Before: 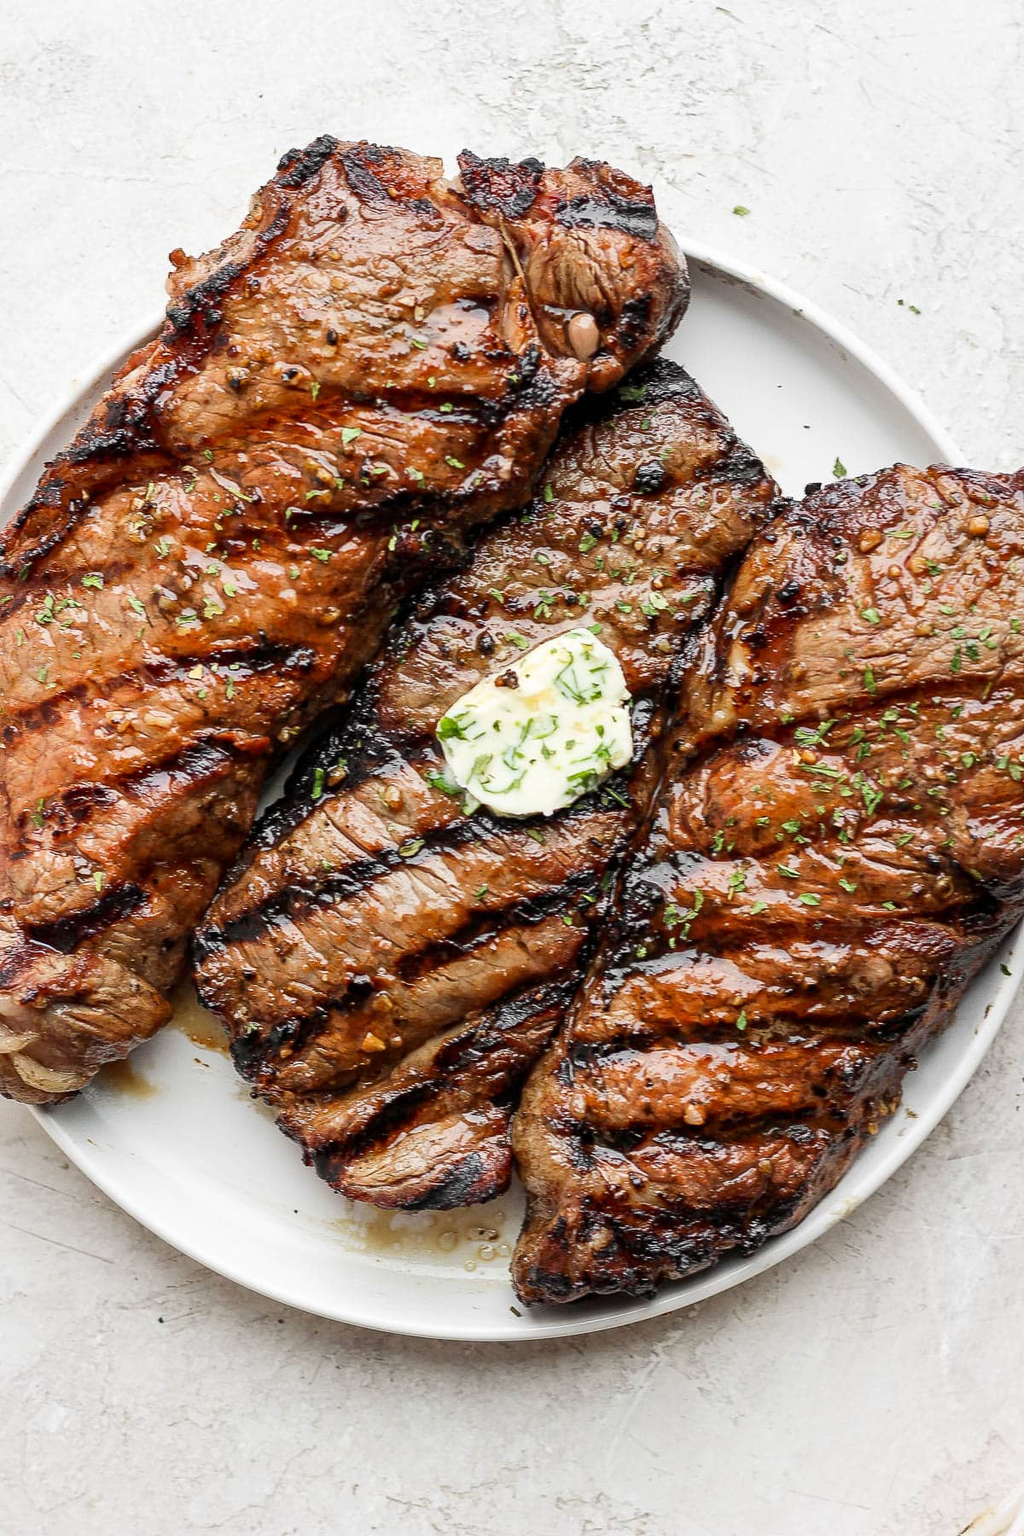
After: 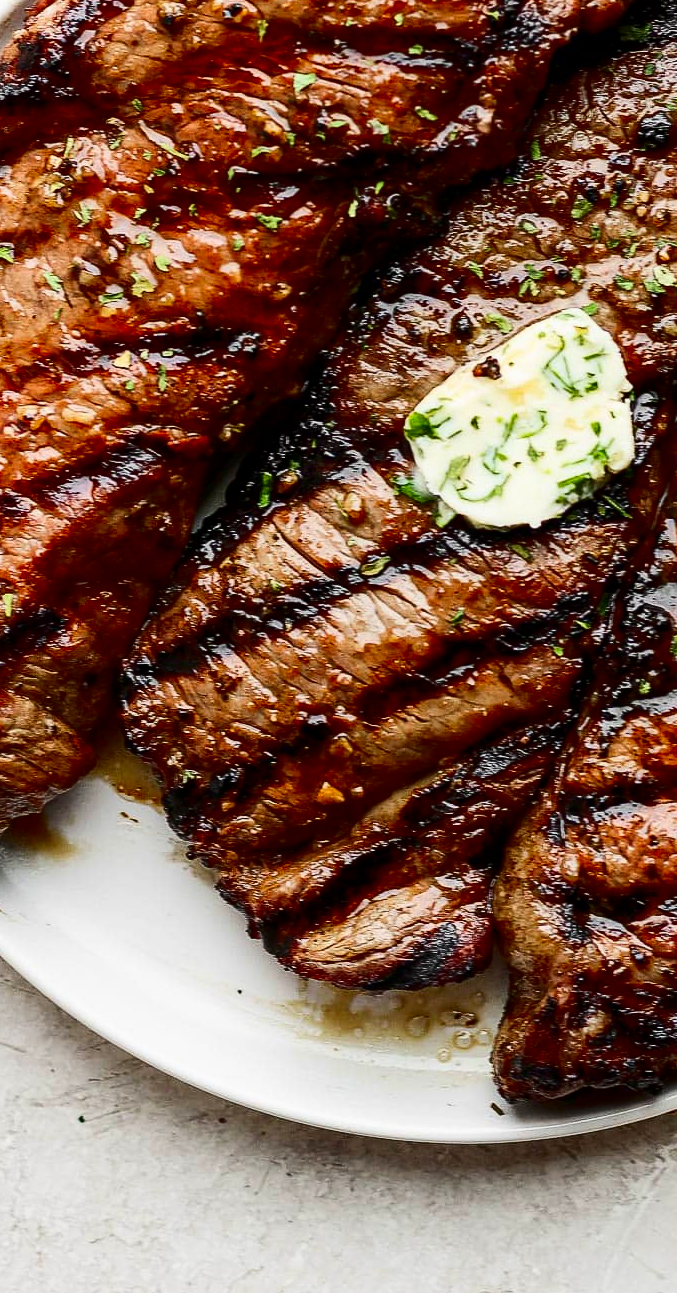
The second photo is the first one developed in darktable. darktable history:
crop: left 8.935%, top 23.791%, right 34.612%, bottom 4.376%
exposure: exposure -0.056 EV, compensate exposure bias true, compensate highlight preservation false
contrast brightness saturation: contrast 0.223, brightness -0.192, saturation 0.242
